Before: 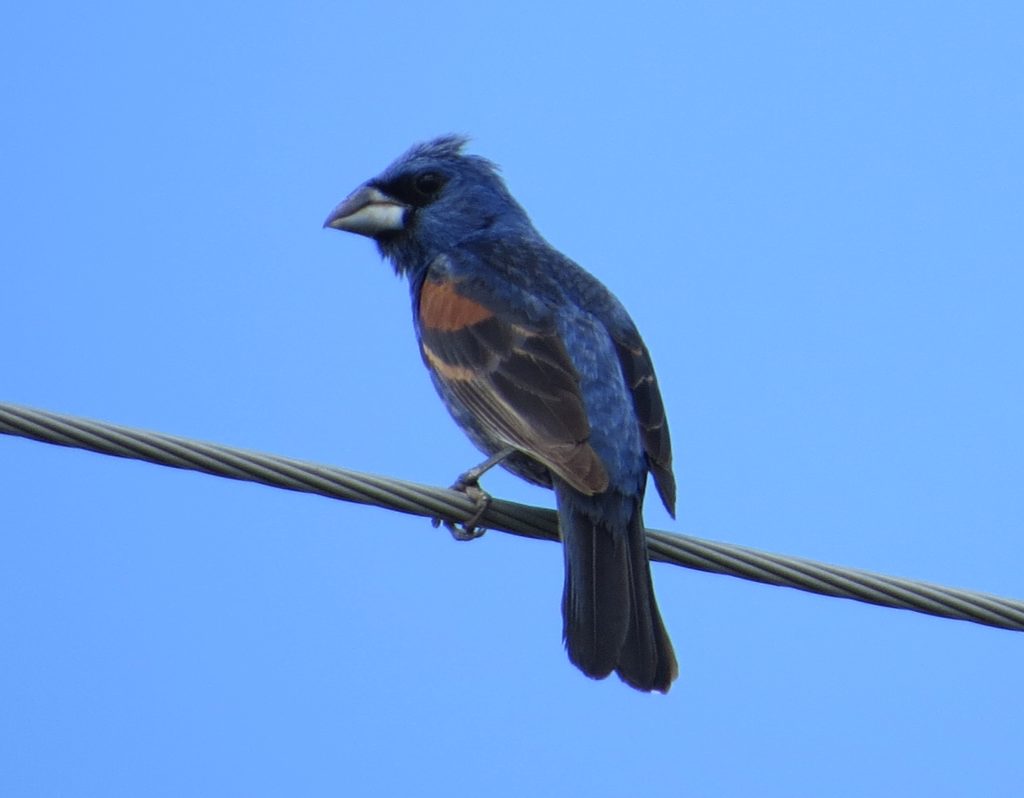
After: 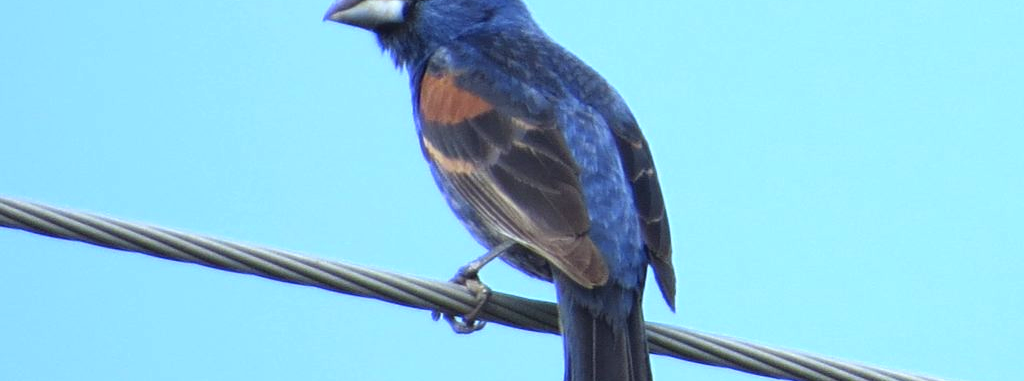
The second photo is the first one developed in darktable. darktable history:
crop and rotate: top 26.034%, bottom 26.155%
exposure: black level correction -0.001, exposure 0.903 EV, compensate highlight preservation false
